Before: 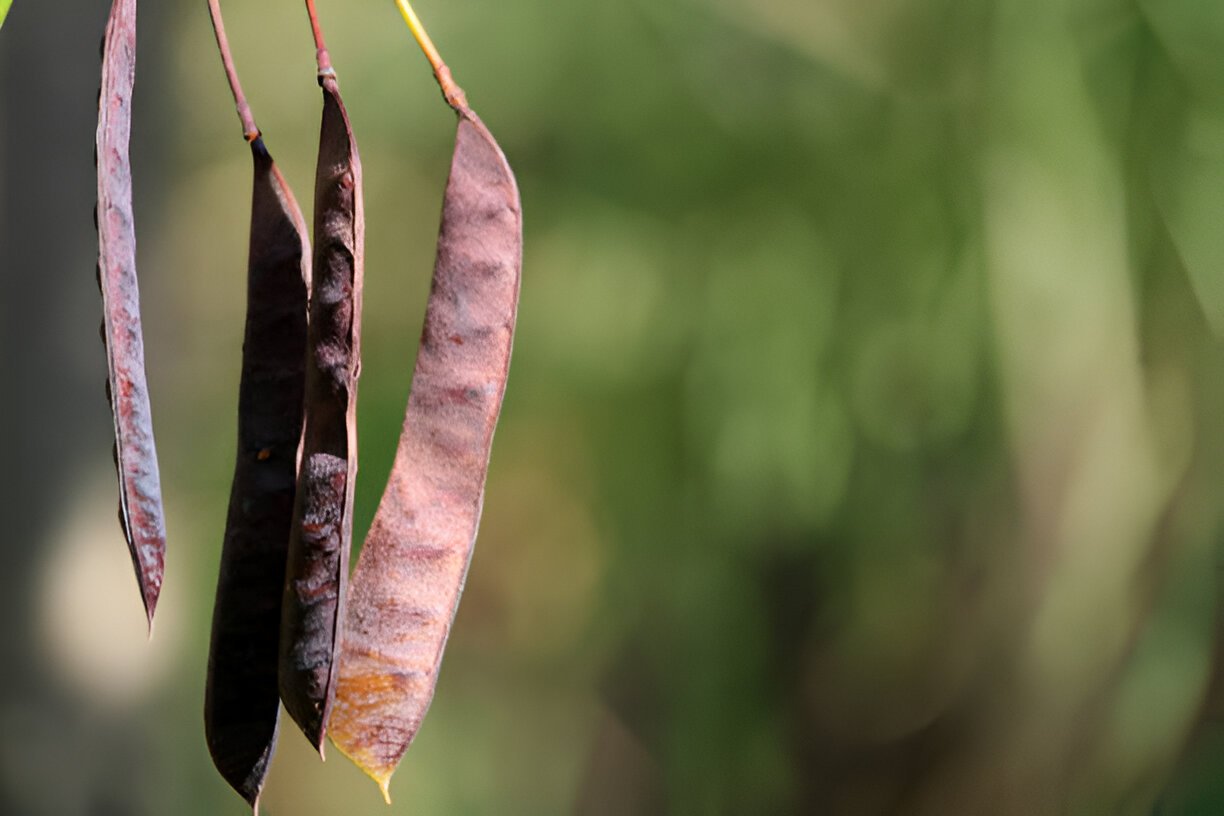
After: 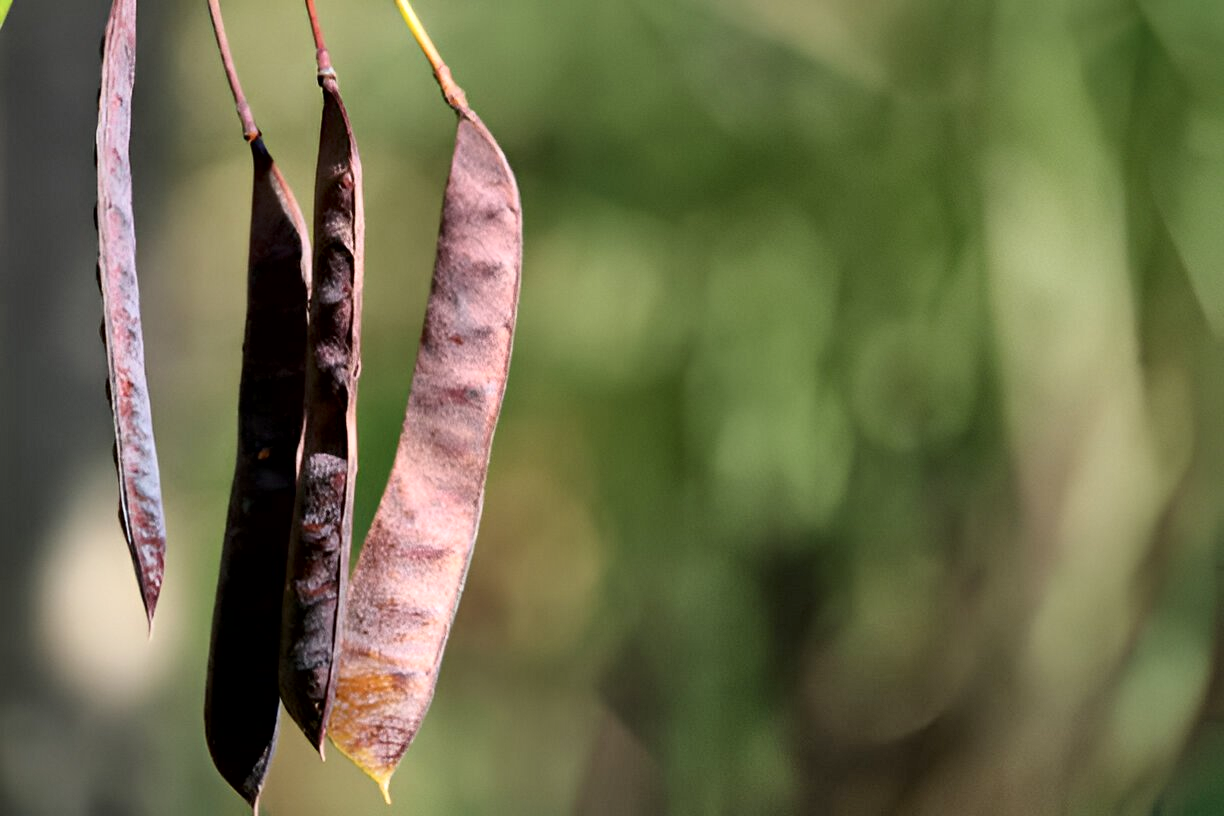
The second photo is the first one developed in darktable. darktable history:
local contrast: mode bilateral grid, contrast 25, coarseness 60, detail 151%, midtone range 0.2
shadows and highlights: shadows 60, soften with gaussian
